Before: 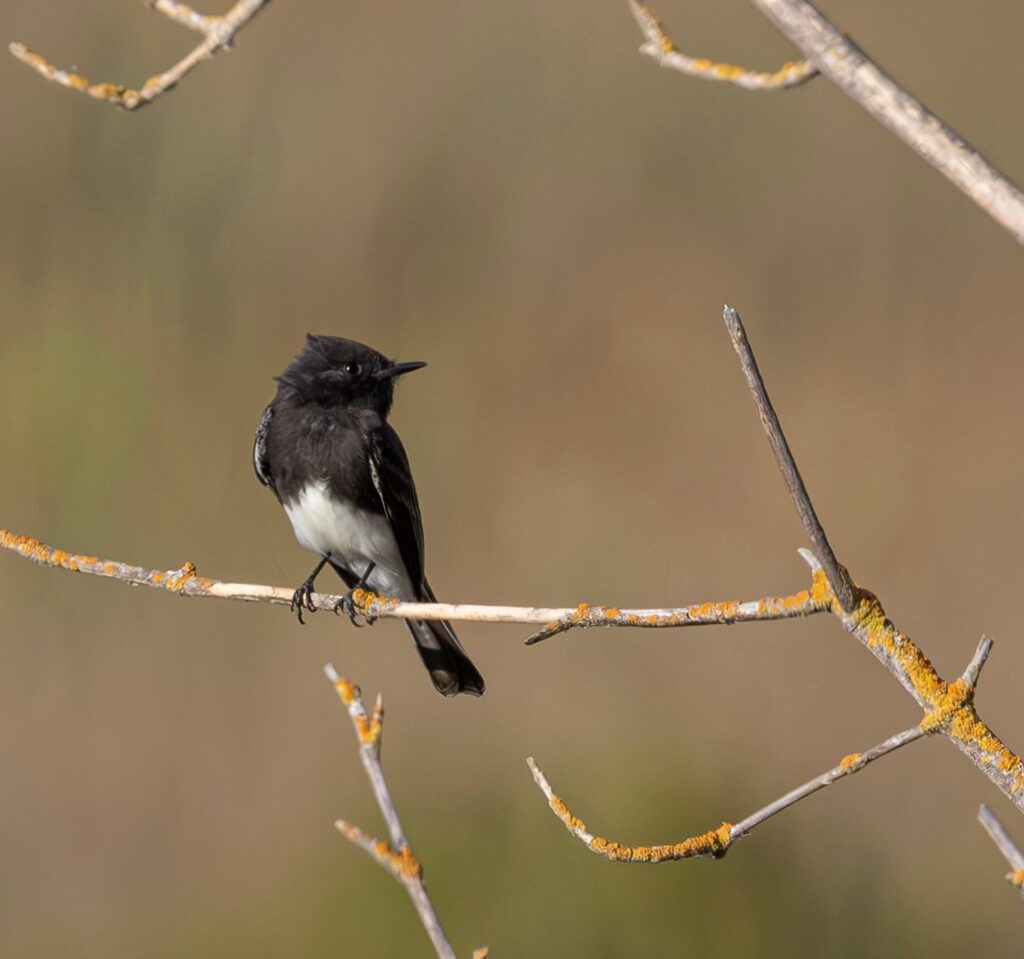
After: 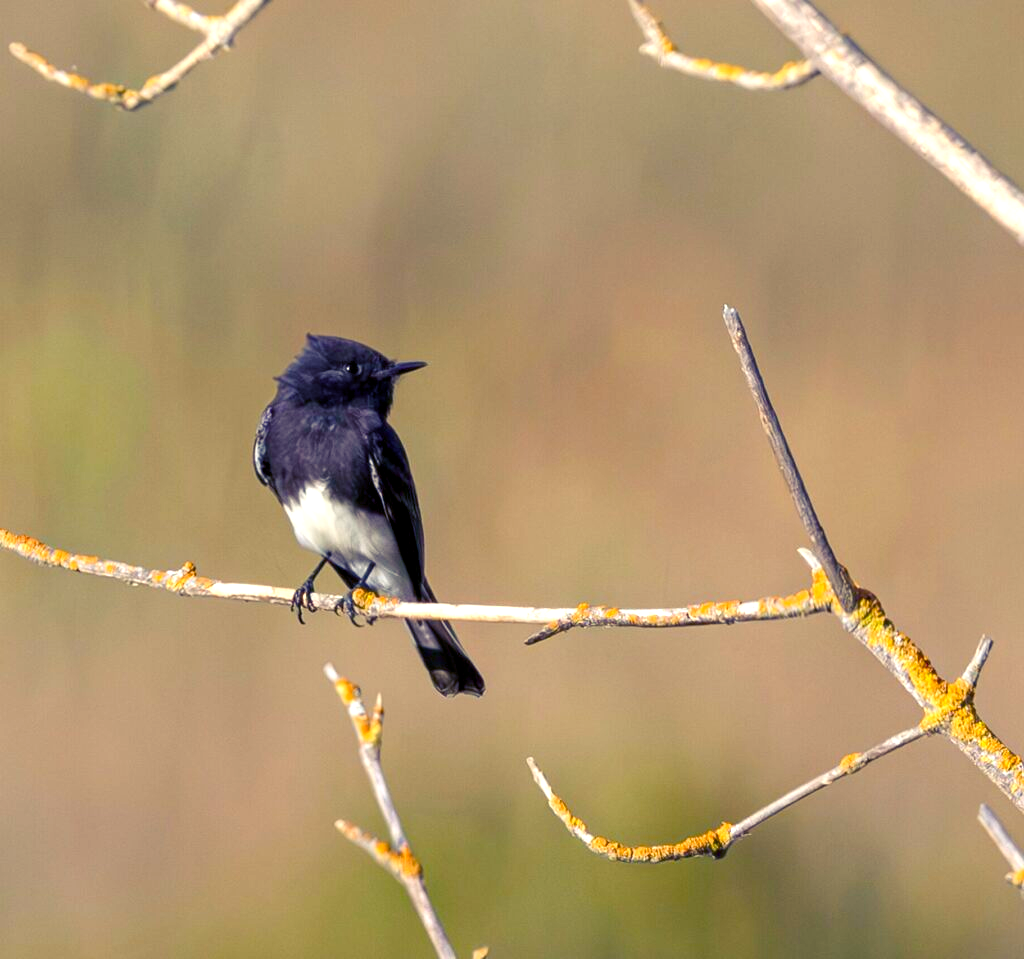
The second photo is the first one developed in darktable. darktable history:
color balance rgb: shadows lift › luminance -28.76%, shadows lift › chroma 15%, shadows lift › hue 270°, power › chroma 1%, power › hue 255°, highlights gain › luminance 7.14%, highlights gain › chroma 2%, highlights gain › hue 90°, global offset › luminance -0.29%, global offset › hue 260°, perceptual saturation grading › global saturation 20%, perceptual saturation grading › highlights -13.92%, perceptual saturation grading › shadows 50%
exposure: black level correction 0, exposure 0.7 EV, compensate exposure bias true, compensate highlight preservation false
